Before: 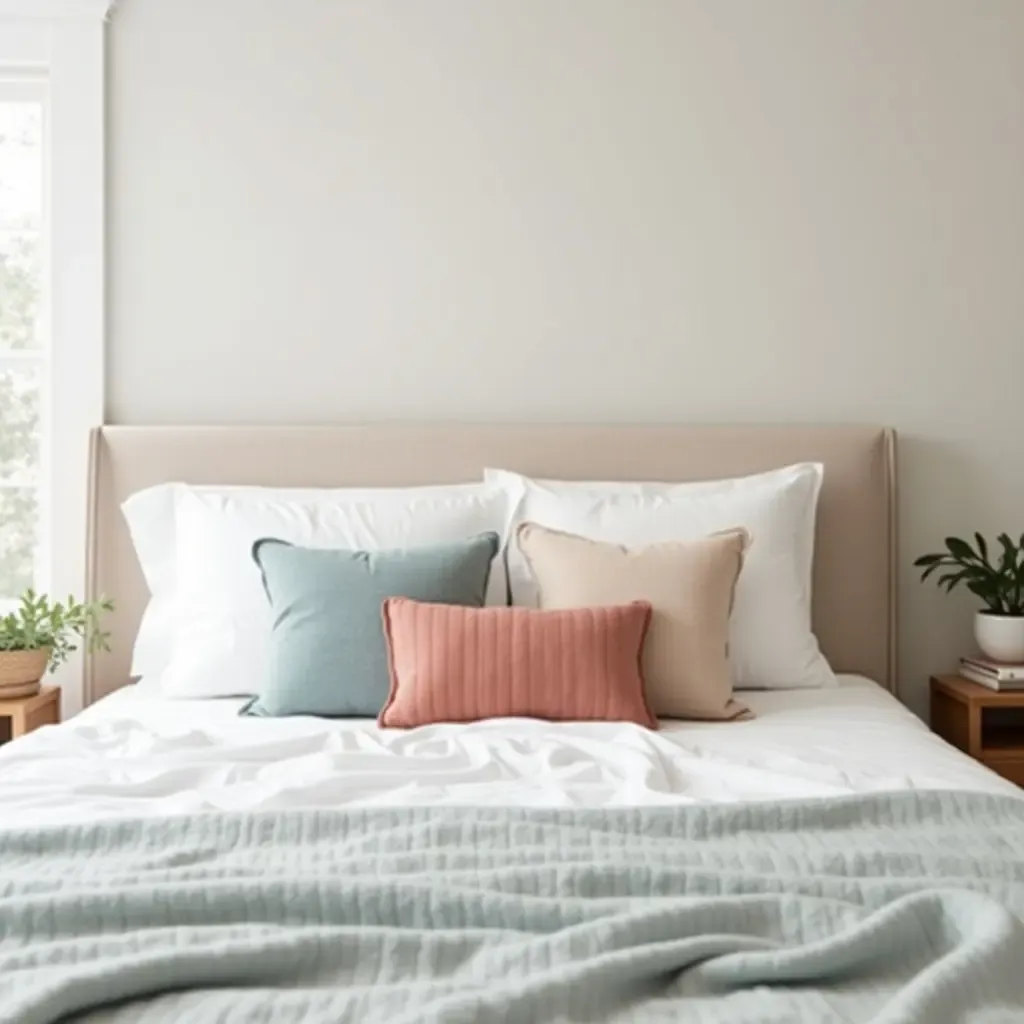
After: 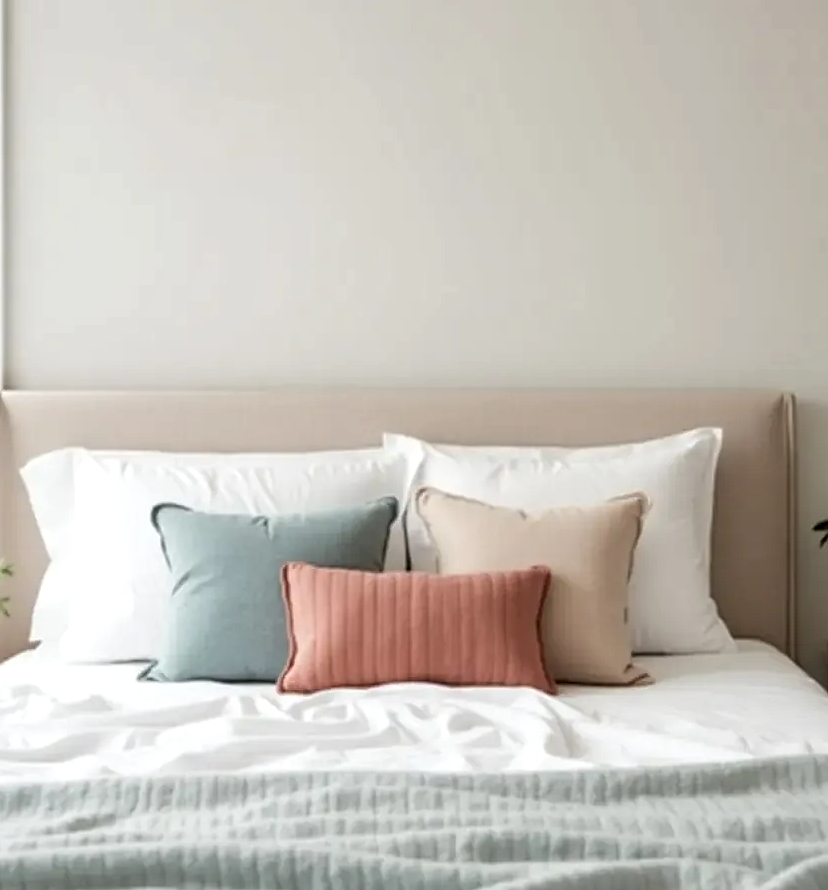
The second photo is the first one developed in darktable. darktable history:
sharpen: radius 1.559, amount 0.373, threshold 1.271
crop: left 9.929%, top 3.475%, right 9.188%, bottom 9.529%
local contrast: shadows 94%
